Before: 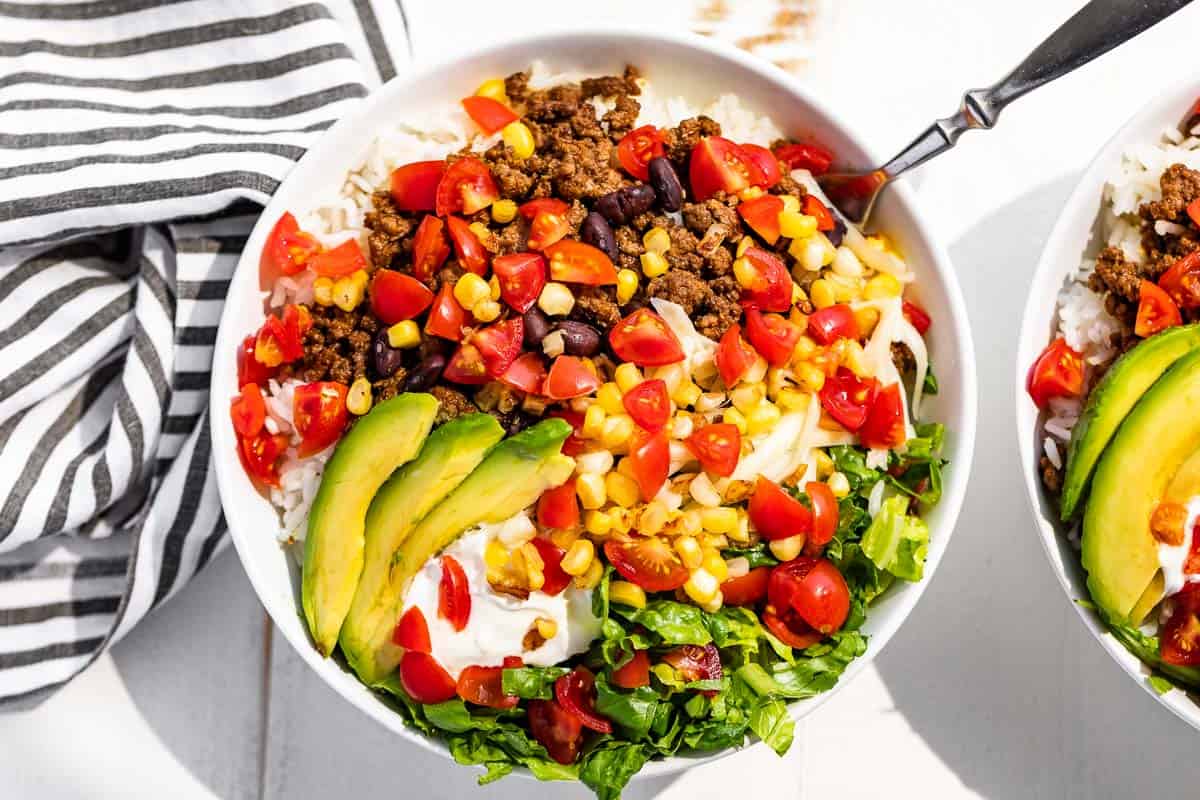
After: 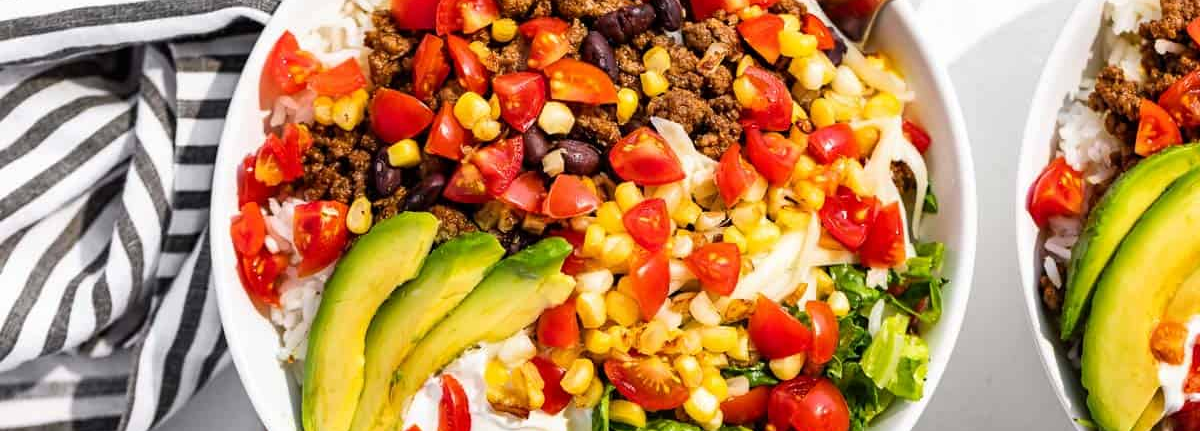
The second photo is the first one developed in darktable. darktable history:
crop and rotate: top 22.627%, bottom 23.463%
